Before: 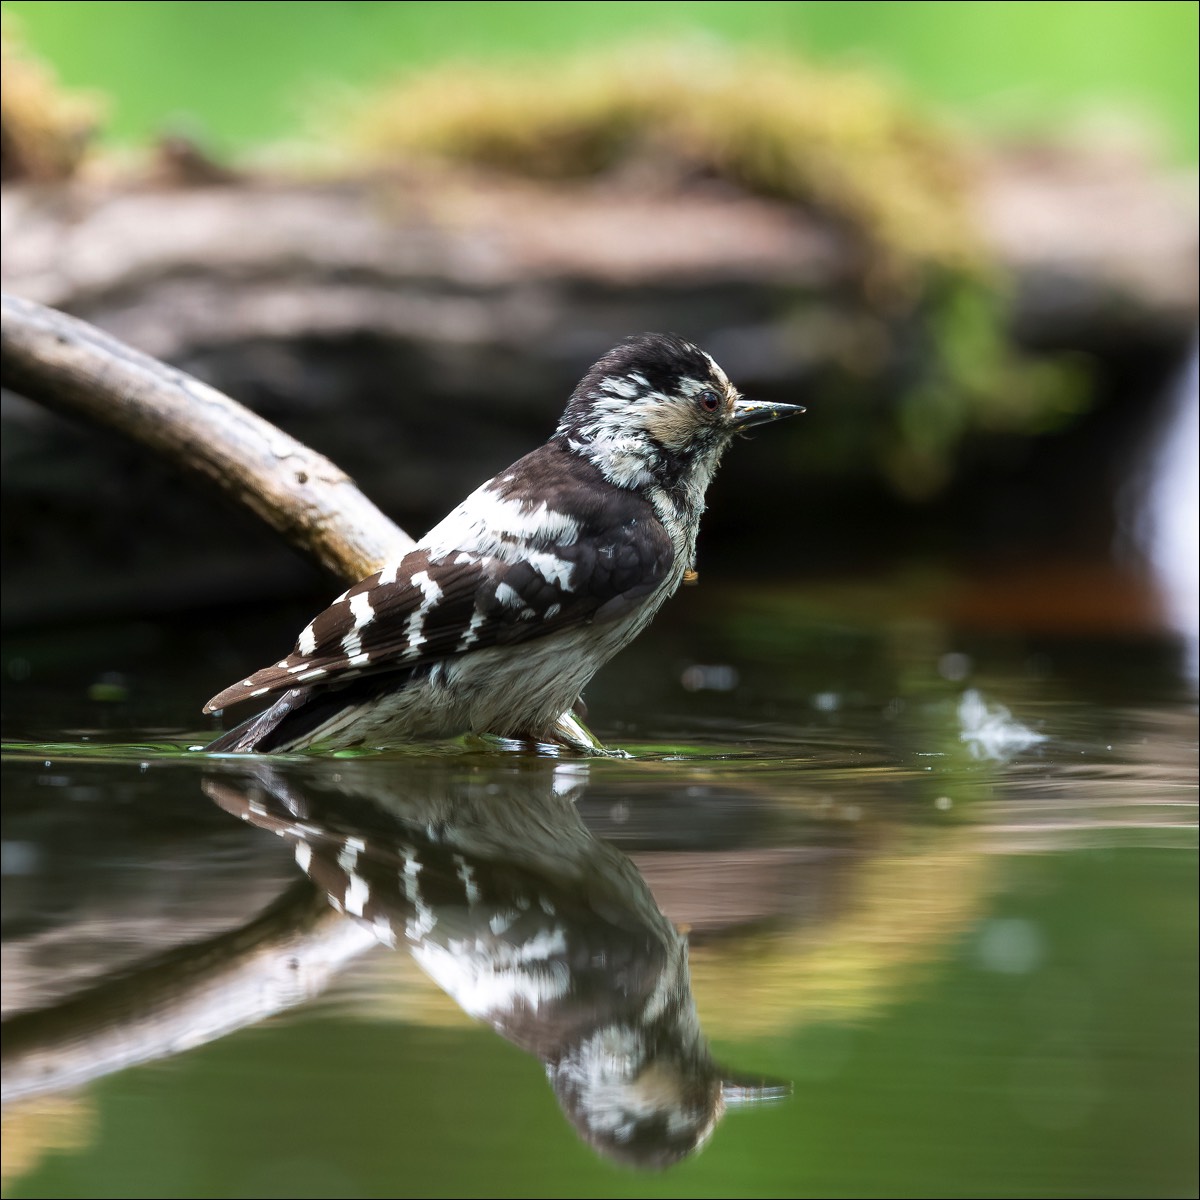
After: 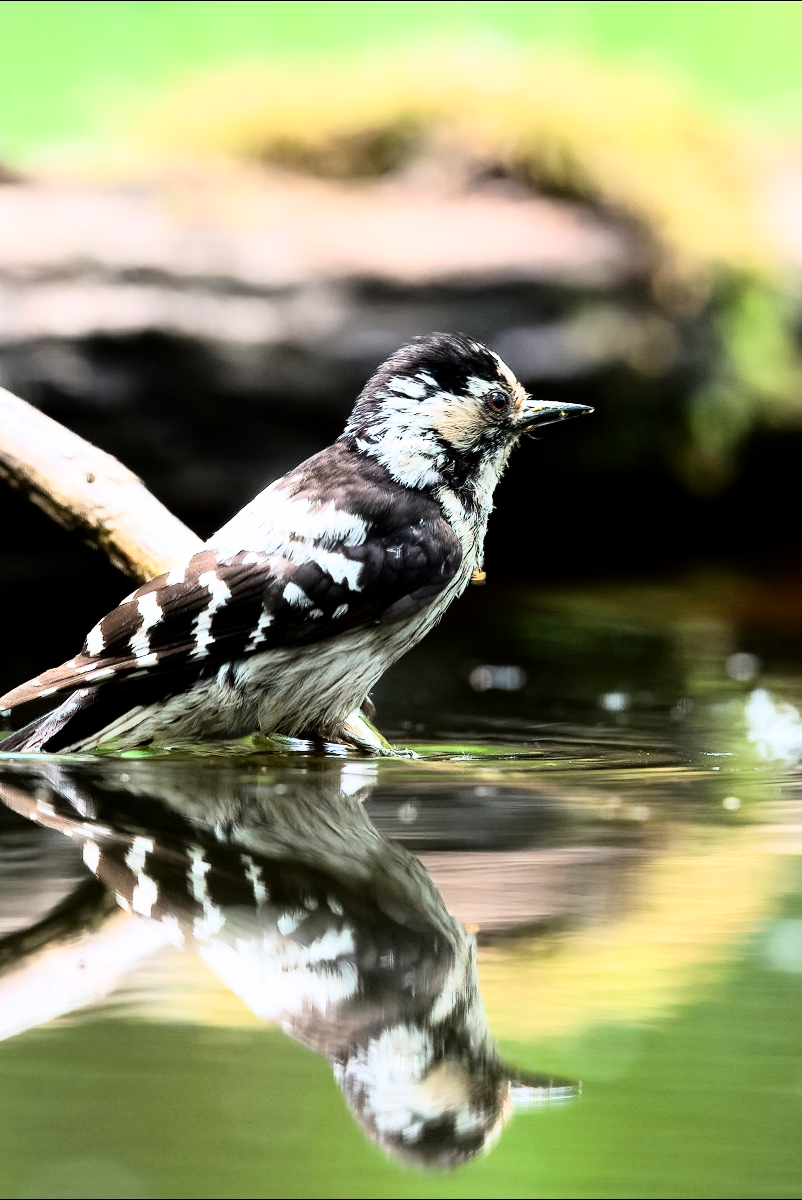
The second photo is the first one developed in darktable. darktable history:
crop and rotate: left 17.732%, right 15.423%
exposure: black level correction 0.006, exposure -0.226 EV, compensate highlight preservation false
rgb curve: curves: ch0 [(0, 0) (0.21, 0.15) (0.24, 0.21) (0.5, 0.75) (0.75, 0.96) (0.89, 0.99) (1, 1)]; ch1 [(0, 0.02) (0.21, 0.13) (0.25, 0.2) (0.5, 0.67) (0.75, 0.9) (0.89, 0.97) (1, 1)]; ch2 [(0, 0.02) (0.21, 0.13) (0.25, 0.2) (0.5, 0.67) (0.75, 0.9) (0.89, 0.97) (1, 1)], compensate middle gray true
